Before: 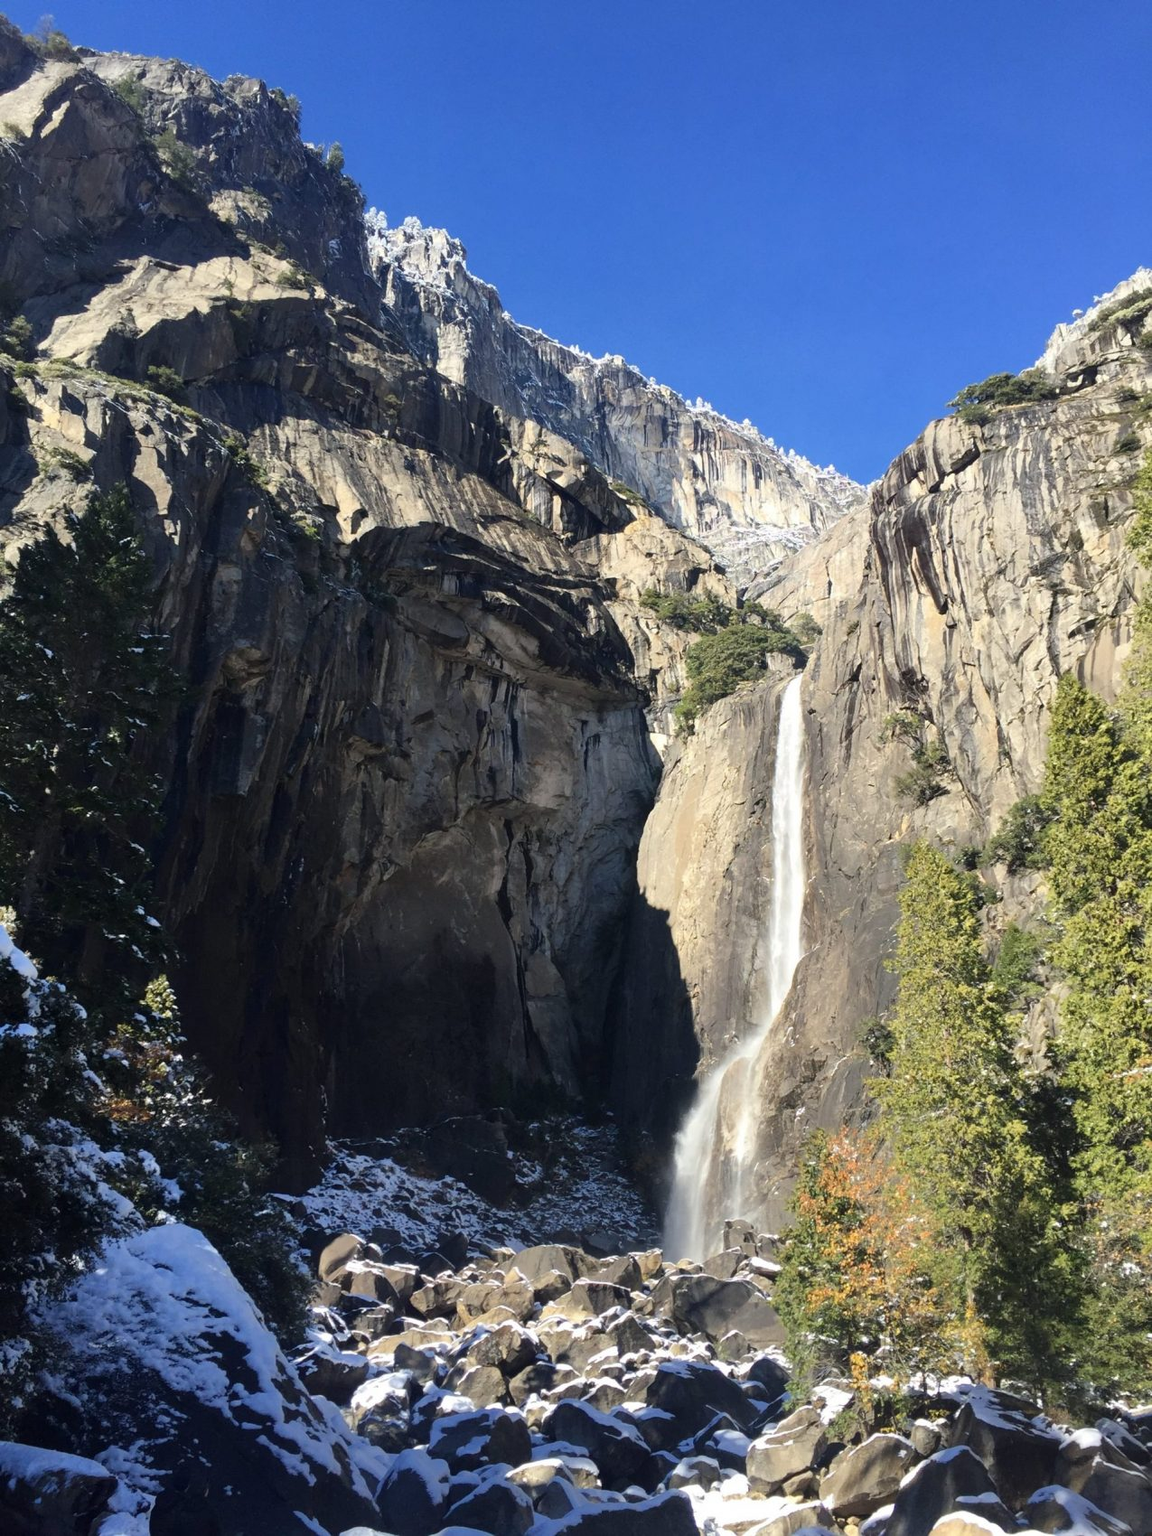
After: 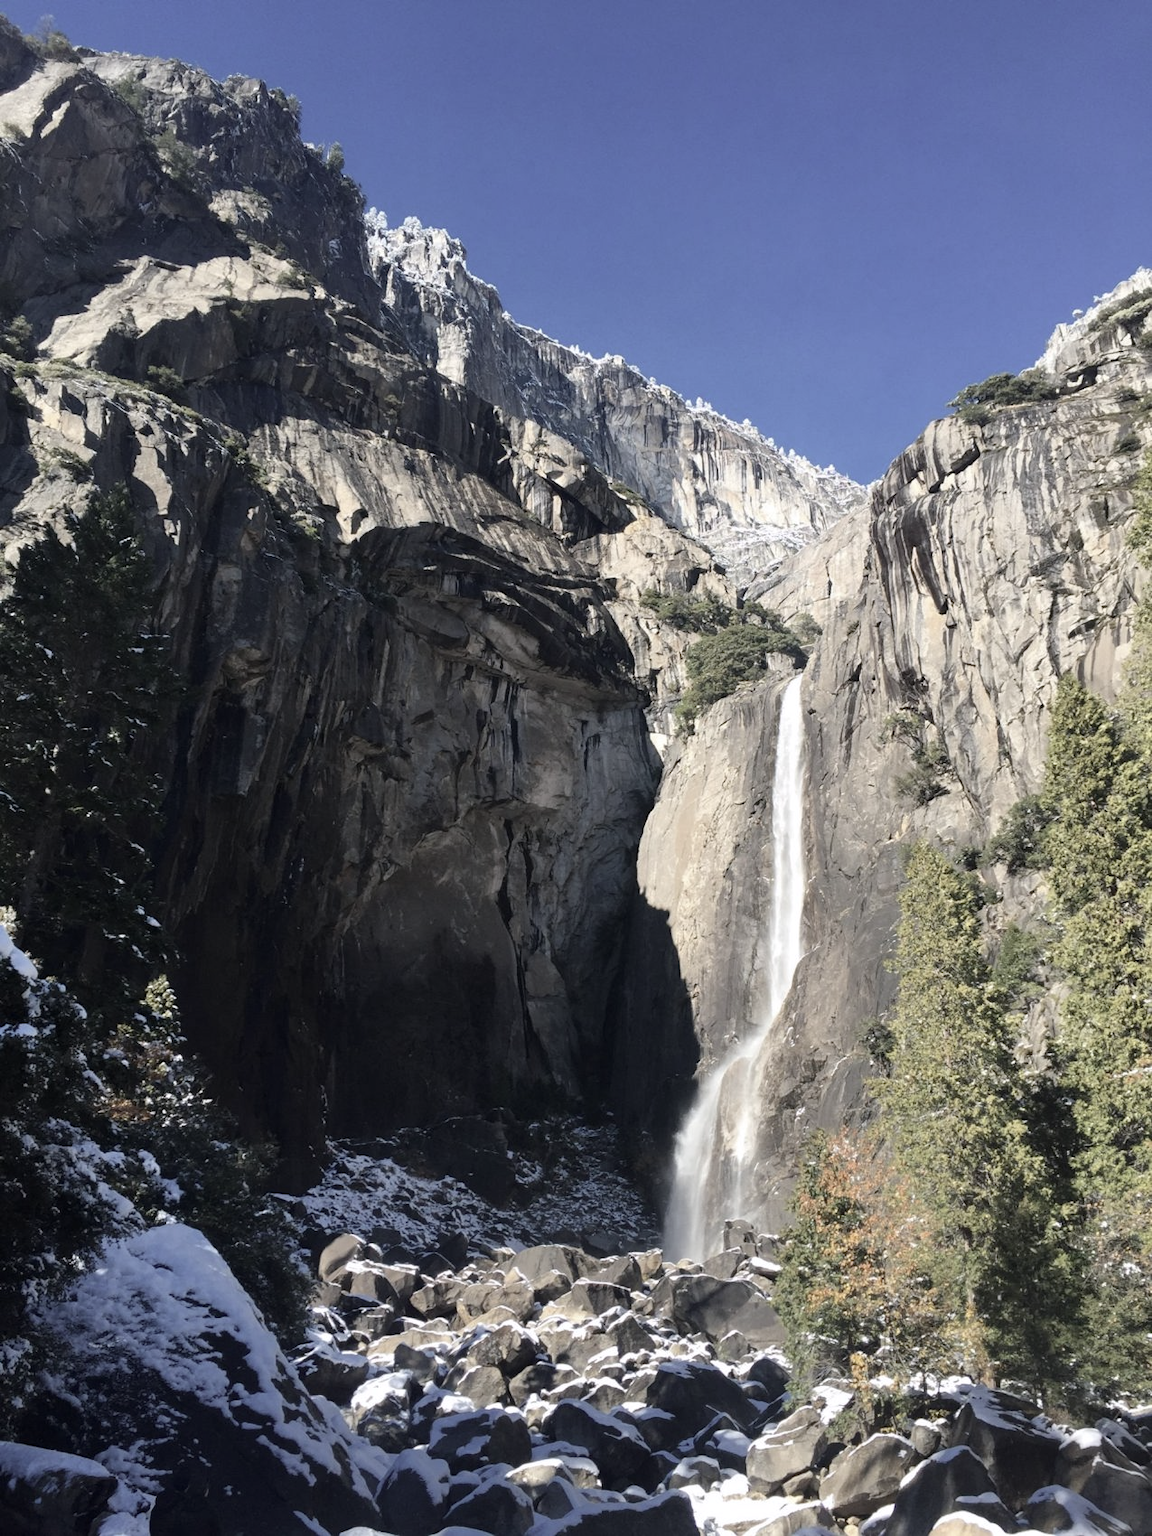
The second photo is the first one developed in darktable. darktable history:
white balance: red 1.004, blue 1.024
color correction: saturation 0.57
